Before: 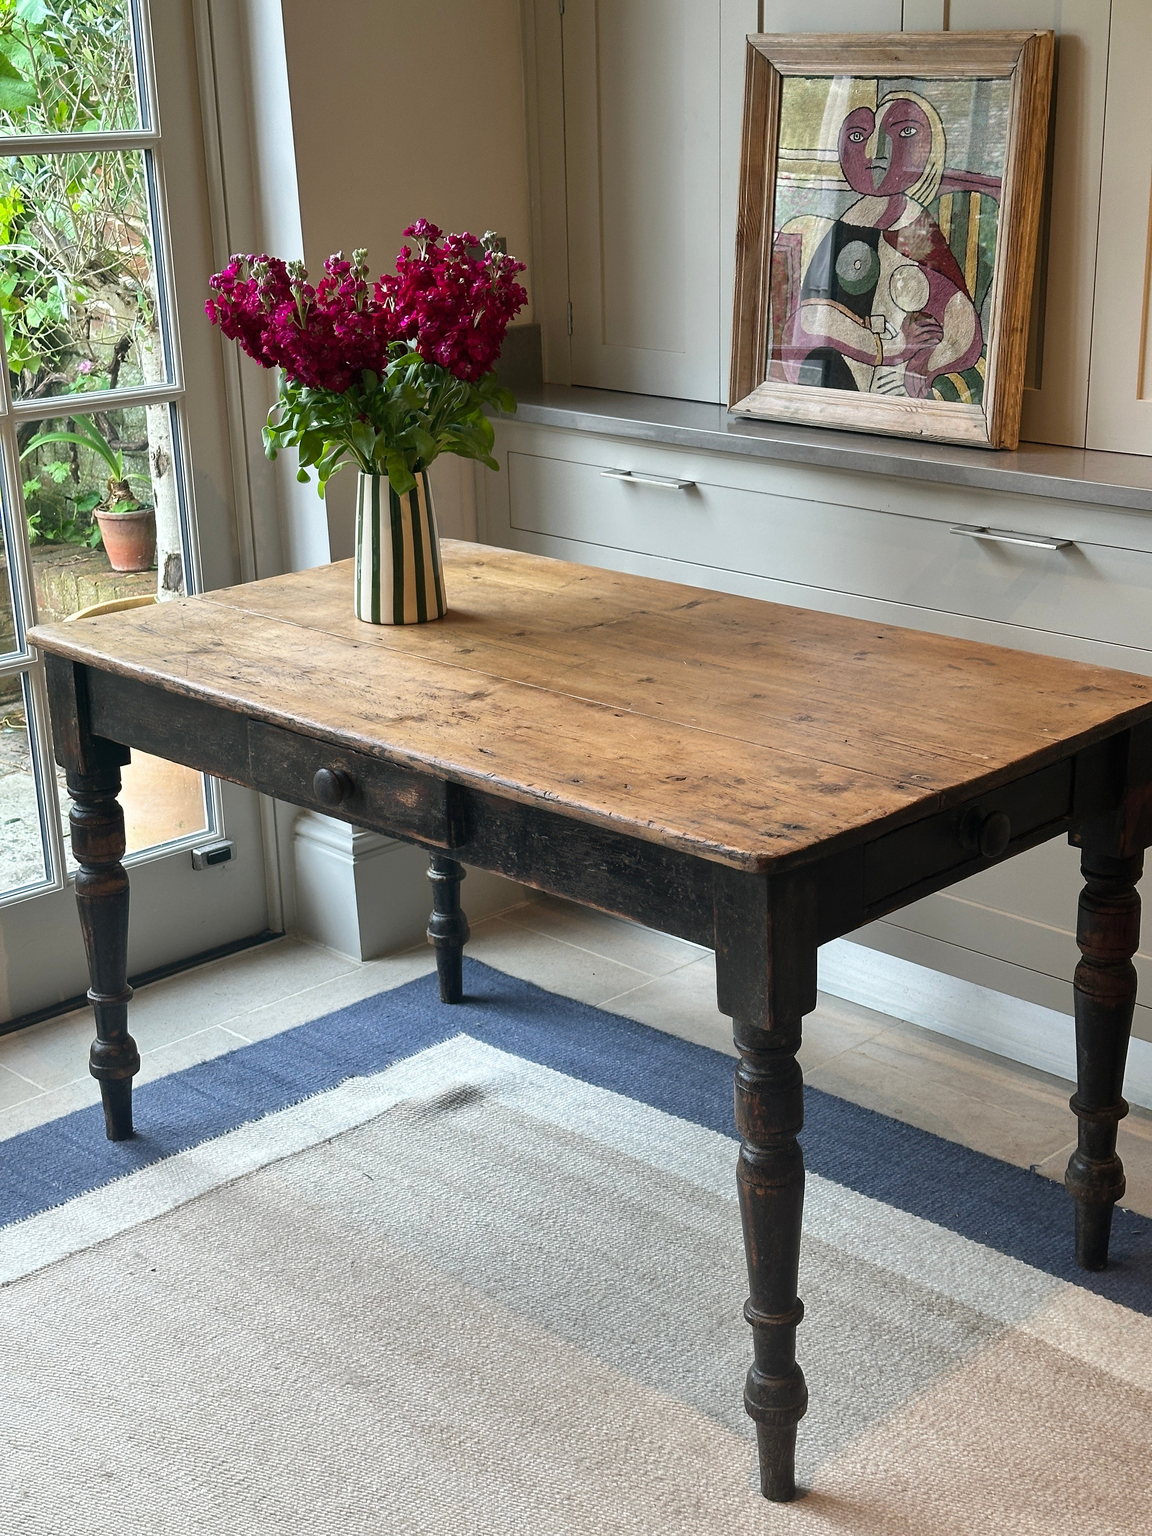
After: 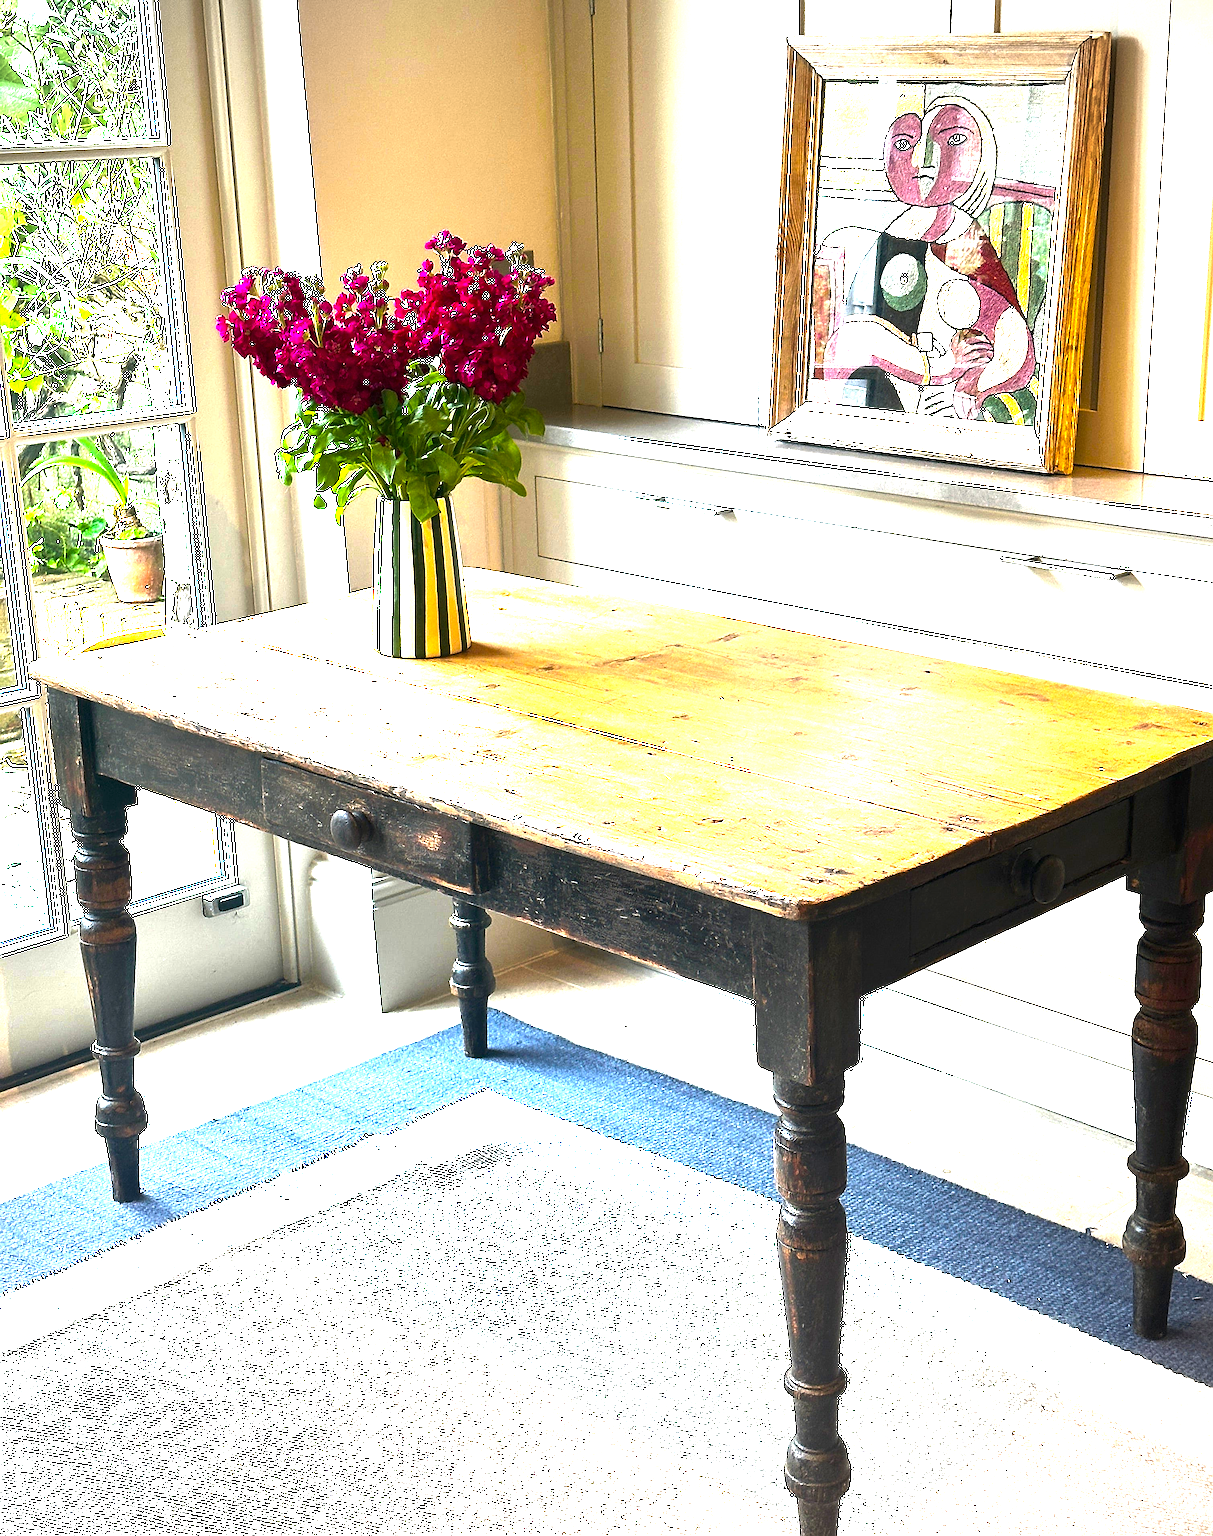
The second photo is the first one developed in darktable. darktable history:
sharpen: on, module defaults
crop and rotate: top 0.005%, bottom 5.072%
vignetting: fall-off radius 60.5%, dithering 8-bit output
color balance rgb: highlights gain › chroma 0.163%, highlights gain › hue 332.71°, linear chroma grading › global chroma 9.013%, perceptual saturation grading › global saturation 19.946%, perceptual brilliance grading › global brilliance 34.787%, perceptual brilliance grading › highlights 50.555%, perceptual brilliance grading › mid-tones 59.657%, perceptual brilliance grading › shadows 34.938%
